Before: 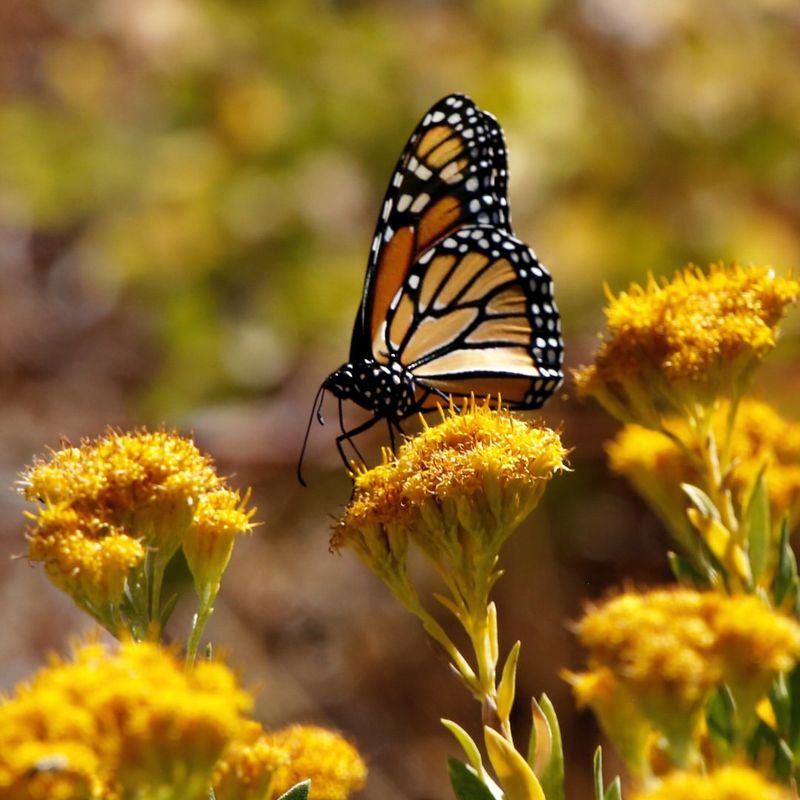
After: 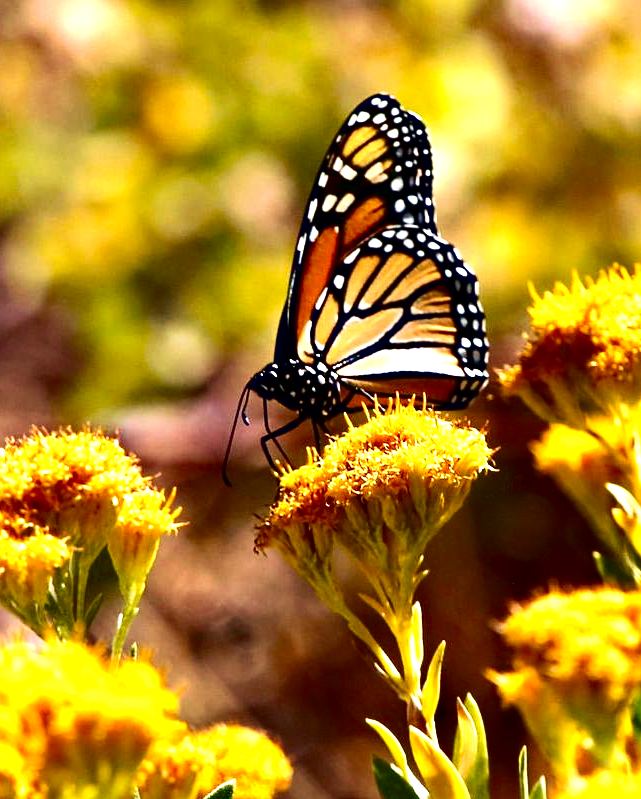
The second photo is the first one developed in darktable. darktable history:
contrast brightness saturation: contrast 0.191, brightness -0.242, saturation 0.12
exposure: exposure 0.917 EV, compensate exposure bias true, compensate highlight preservation false
crop and rotate: left 9.48%, right 10.291%
sharpen: amount 0.215
haze removal: compatibility mode true, adaptive false
velvia: strength 44.9%
tone equalizer: -8 EV -0.403 EV, -7 EV -0.378 EV, -6 EV -0.359 EV, -5 EV -0.207 EV, -3 EV 0.217 EV, -2 EV 0.348 EV, -1 EV 0.382 EV, +0 EV 0.4 EV
